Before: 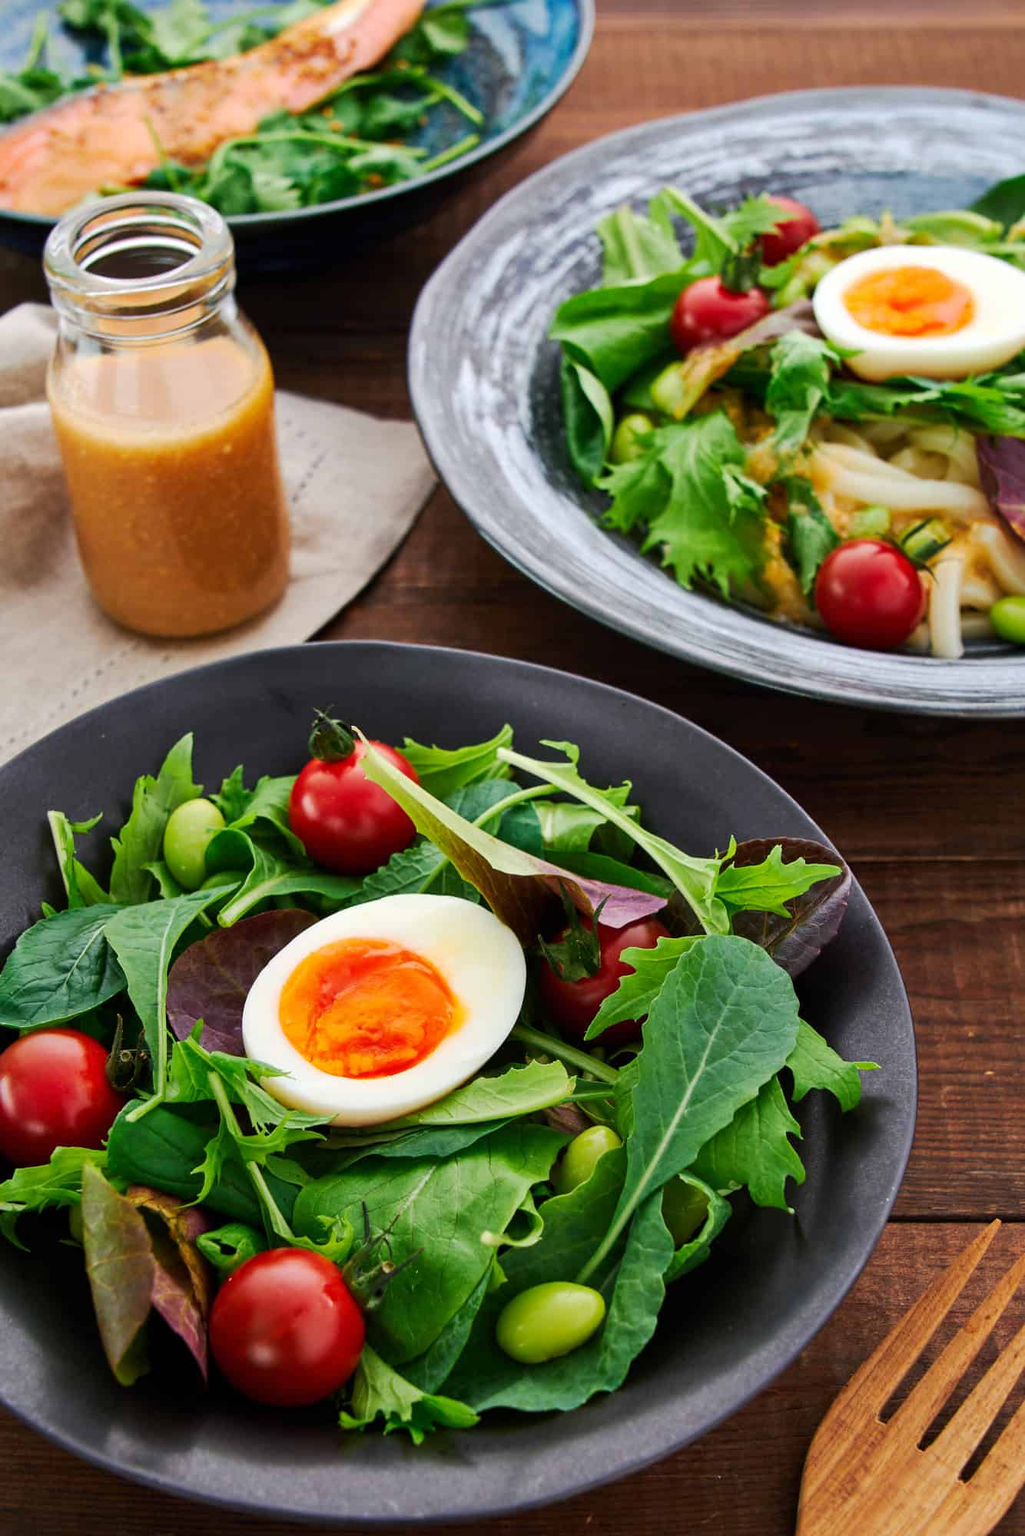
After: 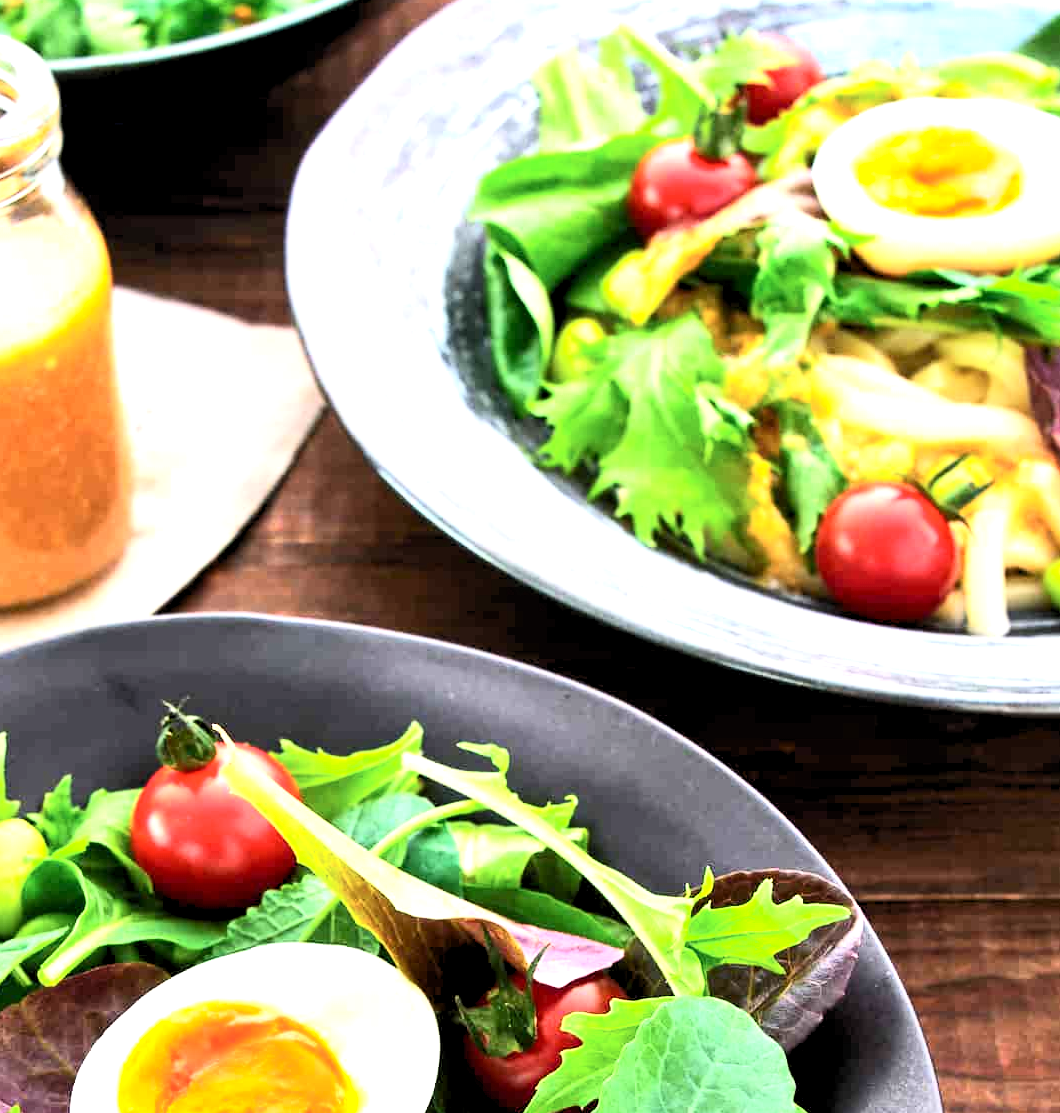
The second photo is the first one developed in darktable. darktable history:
crop: left 18.38%, top 11.092%, right 2.134%, bottom 33.217%
rgb levels: levels [[0.01, 0.419, 0.839], [0, 0.5, 1], [0, 0.5, 1]]
contrast brightness saturation: contrast 0.24, brightness 0.09
exposure: black level correction 0, exposure 1.388 EV, compensate exposure bias true, compensate highlight preservation false
